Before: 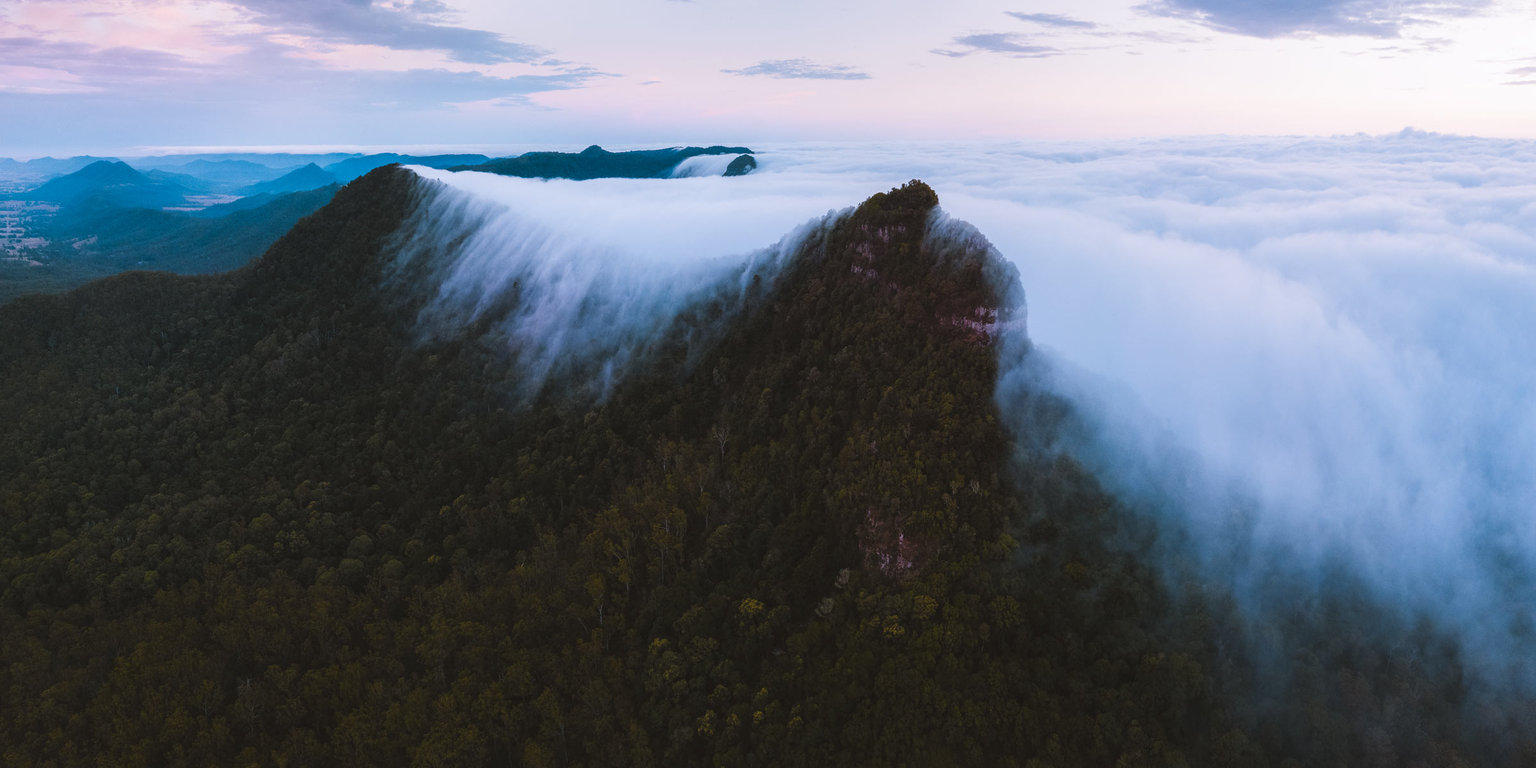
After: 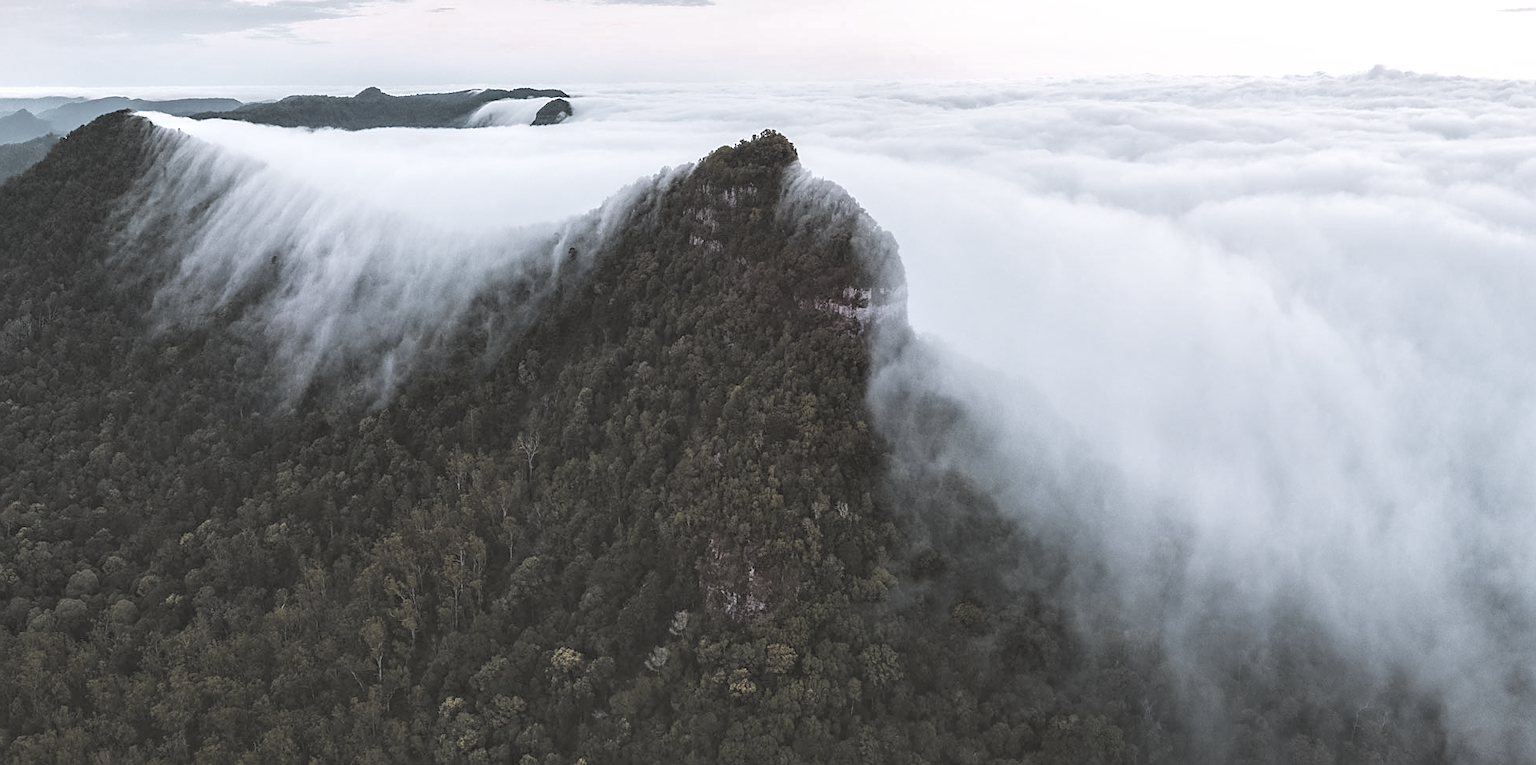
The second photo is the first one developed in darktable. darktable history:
contrast brightness saturation: brightness 0.187, saturation -0.51
color zones: curves: ch0 [(0.035, 0.242) (0.25, 0.5) (0.384, 0.214) (0.488, 0.255) (0.75, 0.5)]; ch1 [(0.063, 0.379) (0.25, 0.5) (0.354, 0.201) (0.489, 0.085) (0.729, 0.271)]; ch2 [(0.25, 0.5) (0.38, 0.517) (0.442, 0.51) (0.735, 0.456)]
contrast equalizer: octaves 7, y [[0.5, 0.486, 0.447, 0.446, 0.489, 0.5], [0.5 ×6], [0.5 ×6], [0 ×6], [0 ×6]], mix -0.994
sharpen: on, module defaults
crop: left 19.146%, top 9.767%, right 0%, bottom 9.591%
shadows and highlights: radius 44.85, white point adjustment 6.8, compress 79.8%, soften with gaussian
